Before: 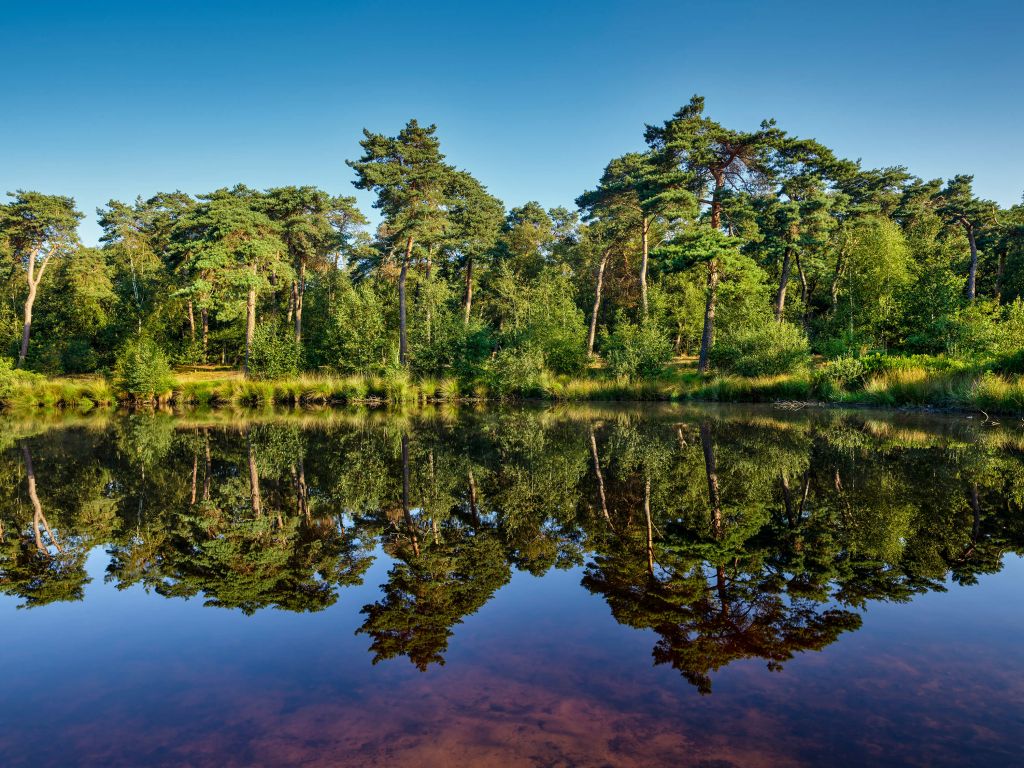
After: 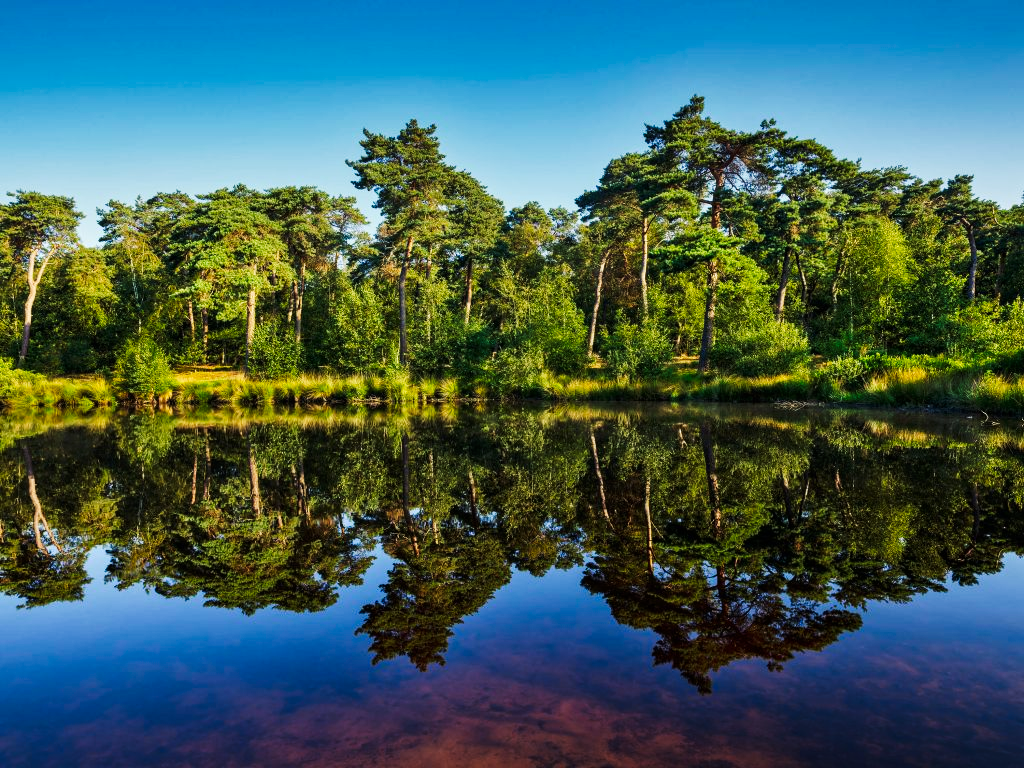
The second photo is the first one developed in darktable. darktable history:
tone curve: curves: ch0 [(0, 0) (0.055, 0.031) (0.282, 0.215) (0.729, 0.785) (1, 1)], preserve colors none
